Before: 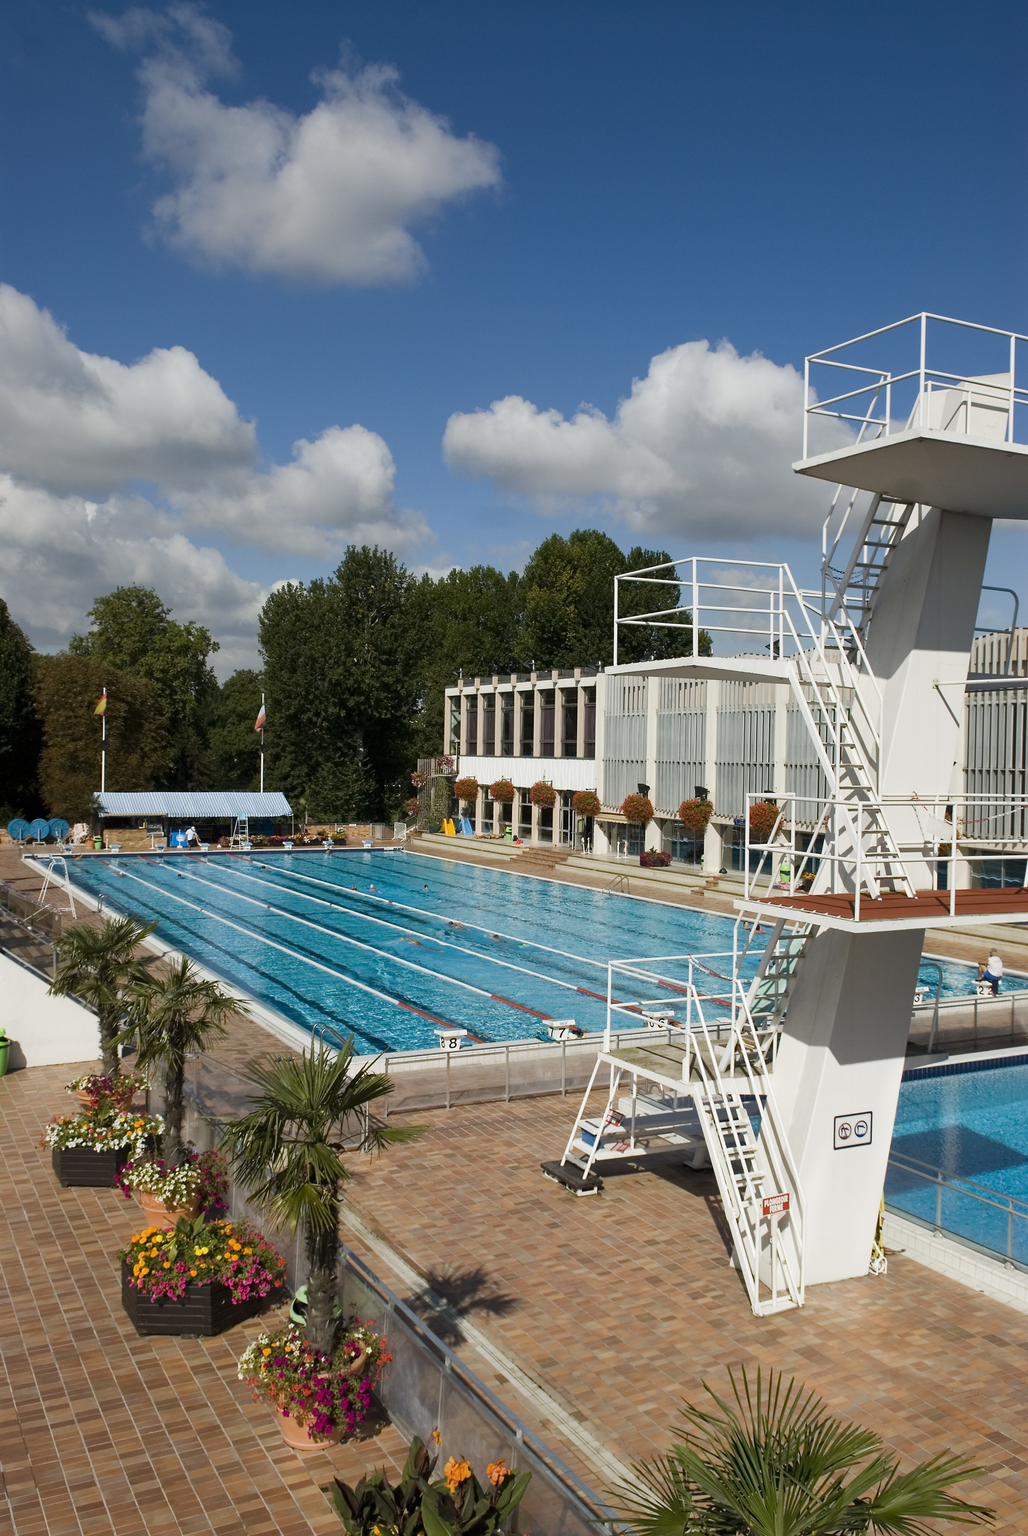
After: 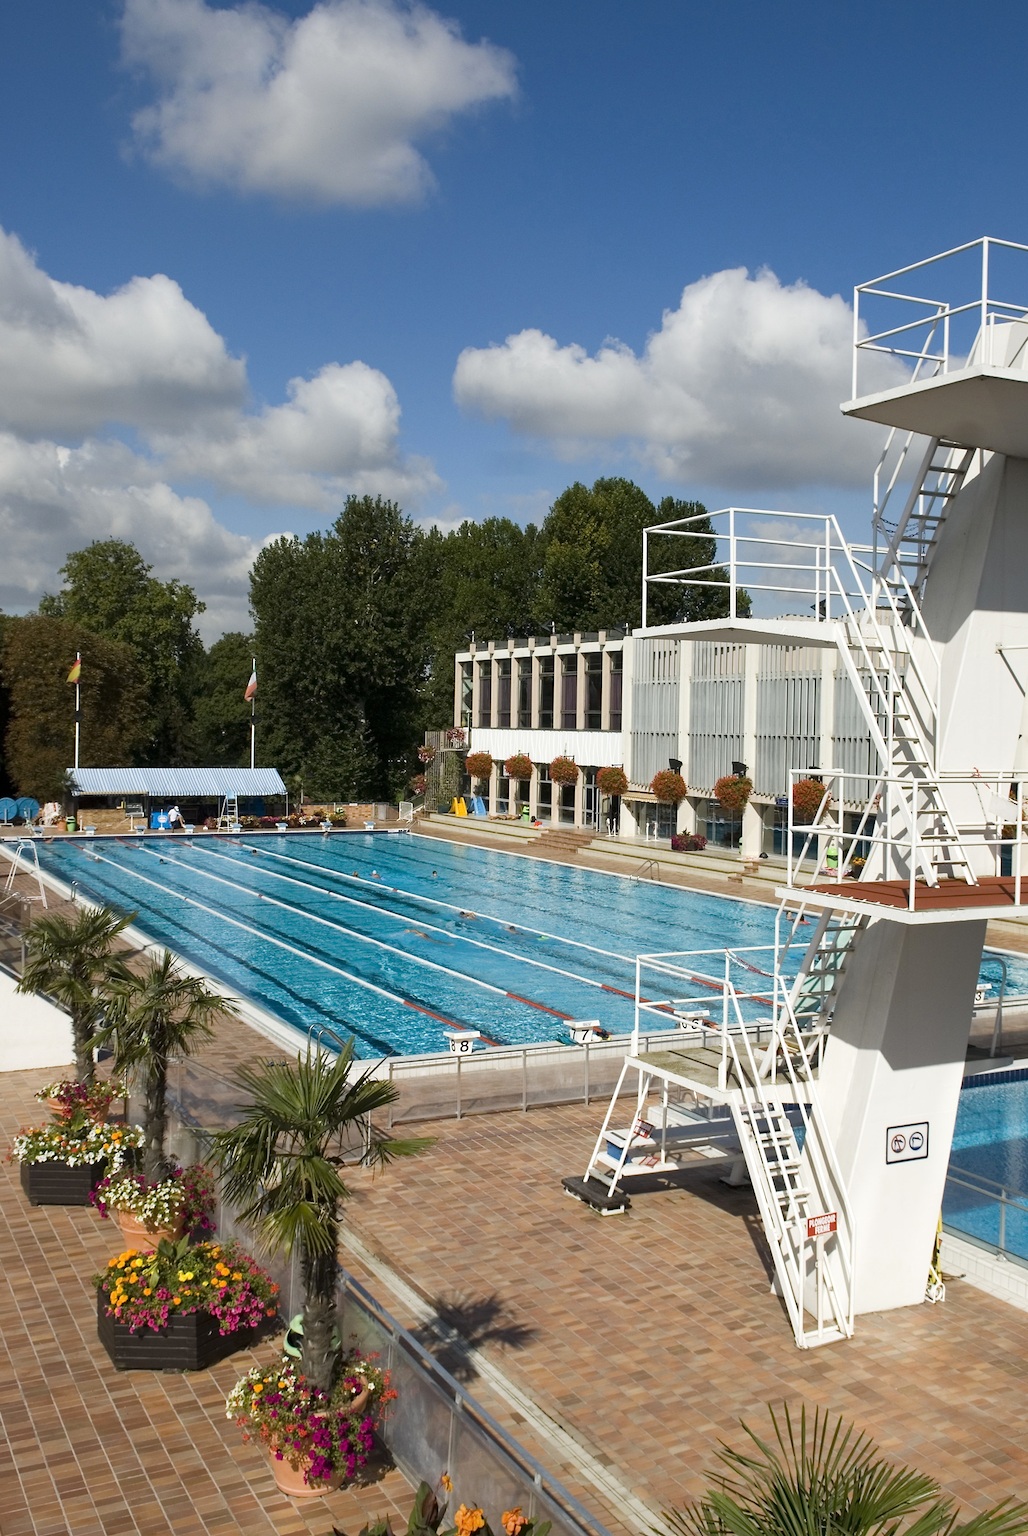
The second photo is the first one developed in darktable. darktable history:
color balance rgb: global vibrance -1%, saturation formula JzAzBz (2021)
crop: left 3.305%, top 6.436%, right 6.389%, bottom 3.258%
exposure: exposure 0.207 EV, compensate highlight preservation false
